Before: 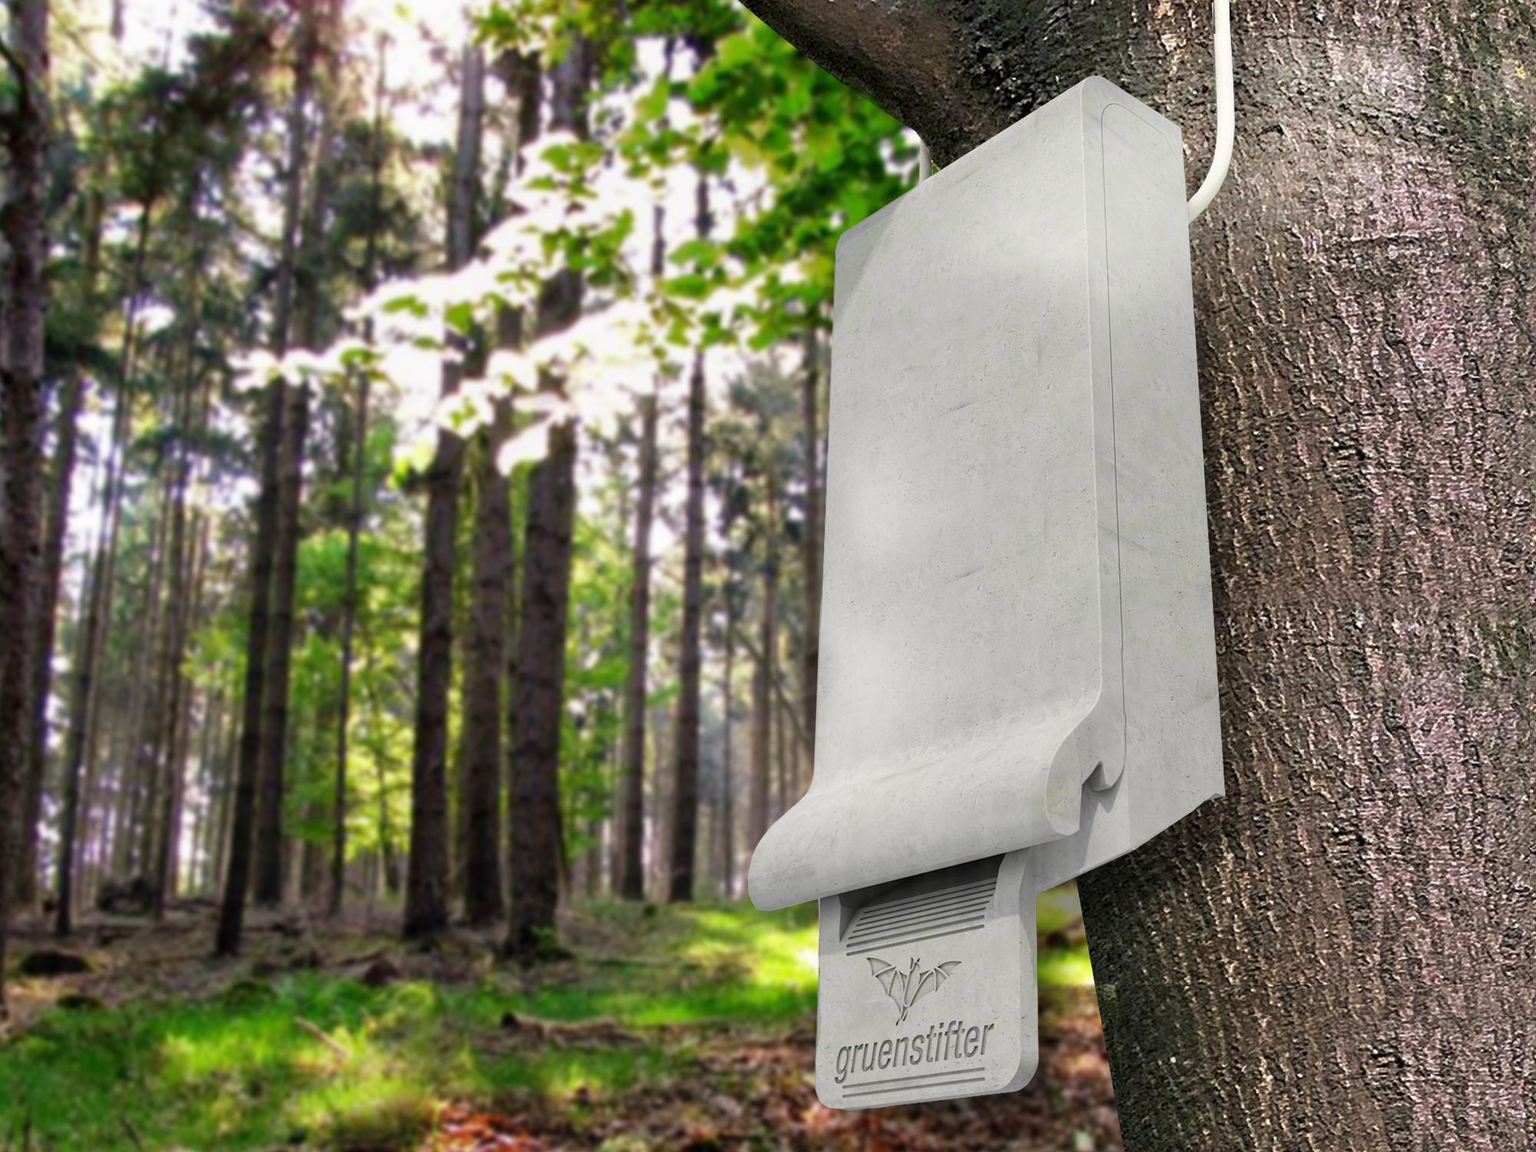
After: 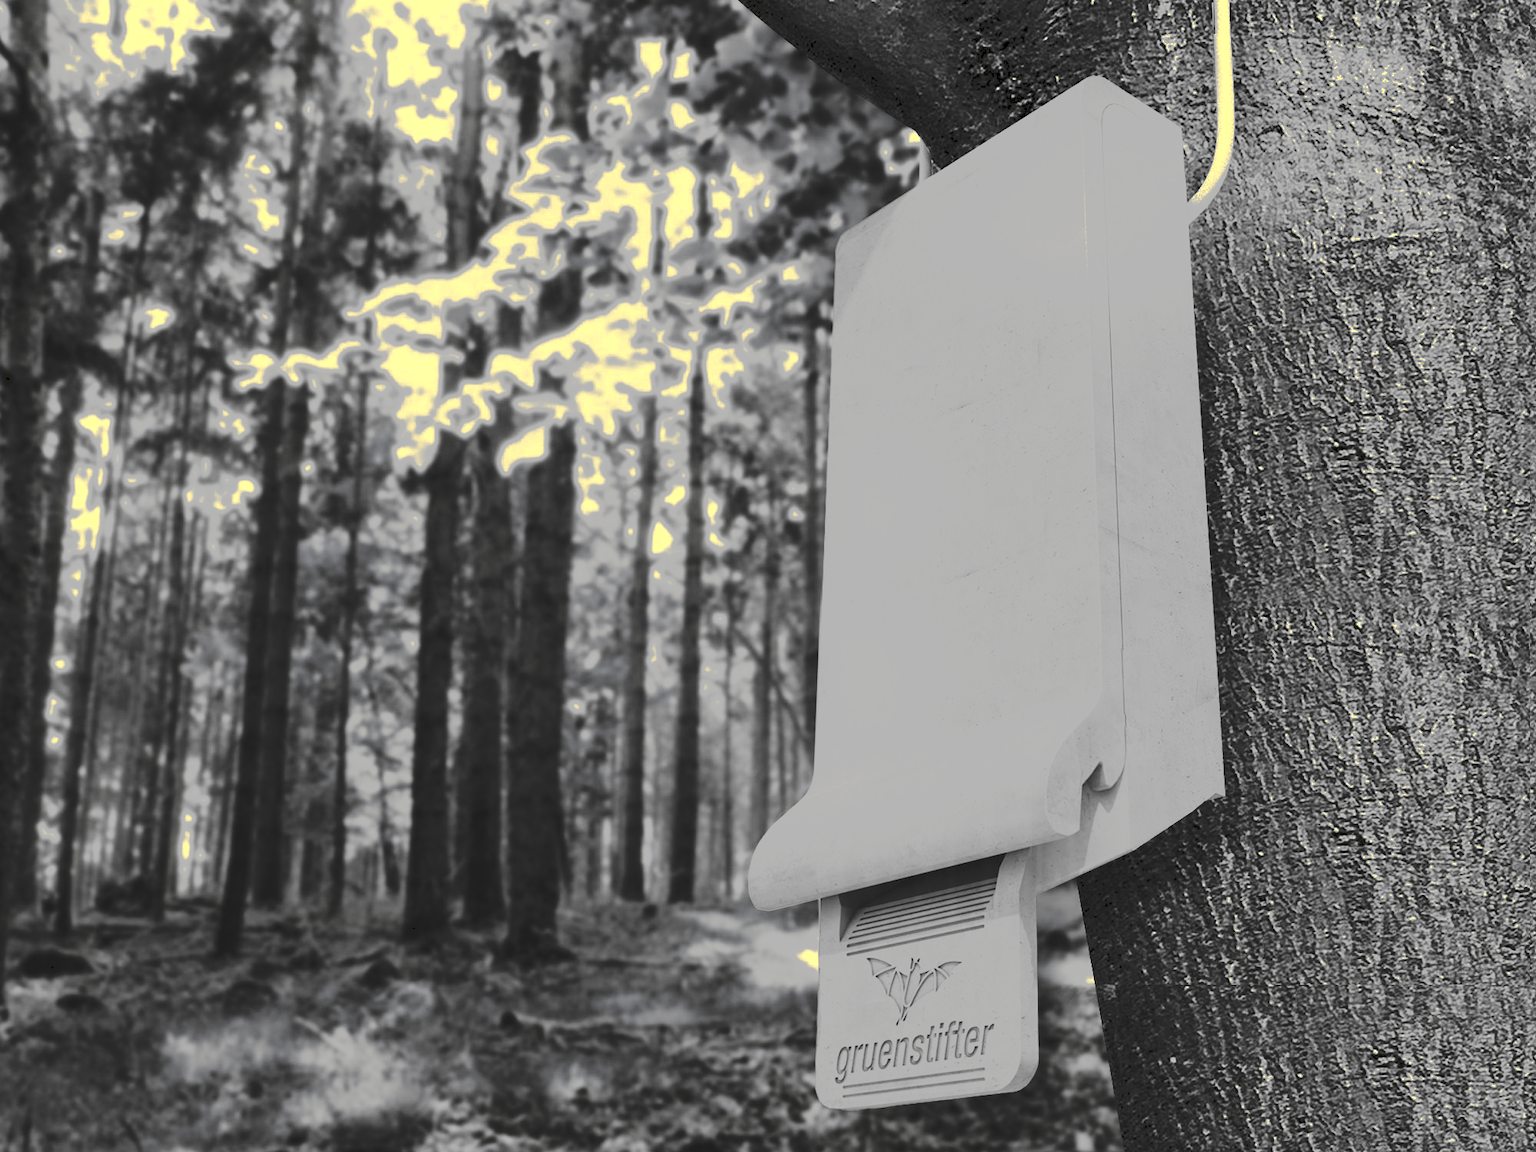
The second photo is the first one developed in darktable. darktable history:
tone curve: curves: ch0 [(0, 0) (0.003, 0.118) (0.011, 0.118) (0.025, 0.122) (0.044, 0.131) (0.069, 0.142) (0.1, 0.155) (0.136, 0.168) (0.177, 0.183) (0.224, 0.216) (0.277, 0.265) (0.335, 0.337) (0.399, 0.415) (0.468, 0.506) (0.543, 0.586) (0.623, 0.665) (0.709, 0.716) (0.801, 0.737) (0.898, 0.744) (1, 1)], preserve colors none
color look up table: target L [100, 81.69, 69.98, 78.8, 75.88, 68.49, 64.74, 56.71, 49.64, 43.73, 44, 23.52, 5.464, 205.38, 72.94, 75.88, 63.22, 67.74, 61.32, 62.46, 45.36, 38.52, 25.76, 100, 100, 81.69, 77.34, 64.74, 100, 67.74, 53.19, 65.49, 69.98, 81.69, 65.11, 44.41, 29.73, 37.13, 35.44, 18.94, 11.76, 81.69, 84.56, 84.56, 72.94, 81.69, 65.49, 53.19, 36.15], target a [-1.815, -0.298, -0.105, -0.102, -0.302, -0.002, -0.001, 0, 0, 0.001, 0, 0, -0.001, 0.001, -0.104, -0.302, -0.001, -0.002, 0, -0.001, 0.001, 0.001, 0, -1.815, -1.815, -0.298, -0.103, -0.001, -1.815, -0.002, 0, -0.001, -0.105, -0.298, 0, 0, 0, 0.001, 0.001, -0.128, 0, -0.298, -0.296, -0.296, -0.104, -0.298, -0.001, 0, 0], target b [25.41, 3.751, 1.302, 1.269, 3.813, 0.019, 0.018, 0.001, 0.001, -0.004, -0.004, -0.003, 0.007, -0.004, 1.291, 3.813, 0.018, 0.019, 0.001, 0.001, -0.004, -0.004, 0, 25.41, 25.41, 3.751, 1.273, 0.018, 25.41, 0.019, 0.001, 0.001, 1.302, 3.751, 0.001, 0.001, 0, -0.004, -0.004, 1.618, 0.001, 3.751, 3.724, 3.724, 1.291, 3.751, 0.001, 0.001, 0], num patches 49
